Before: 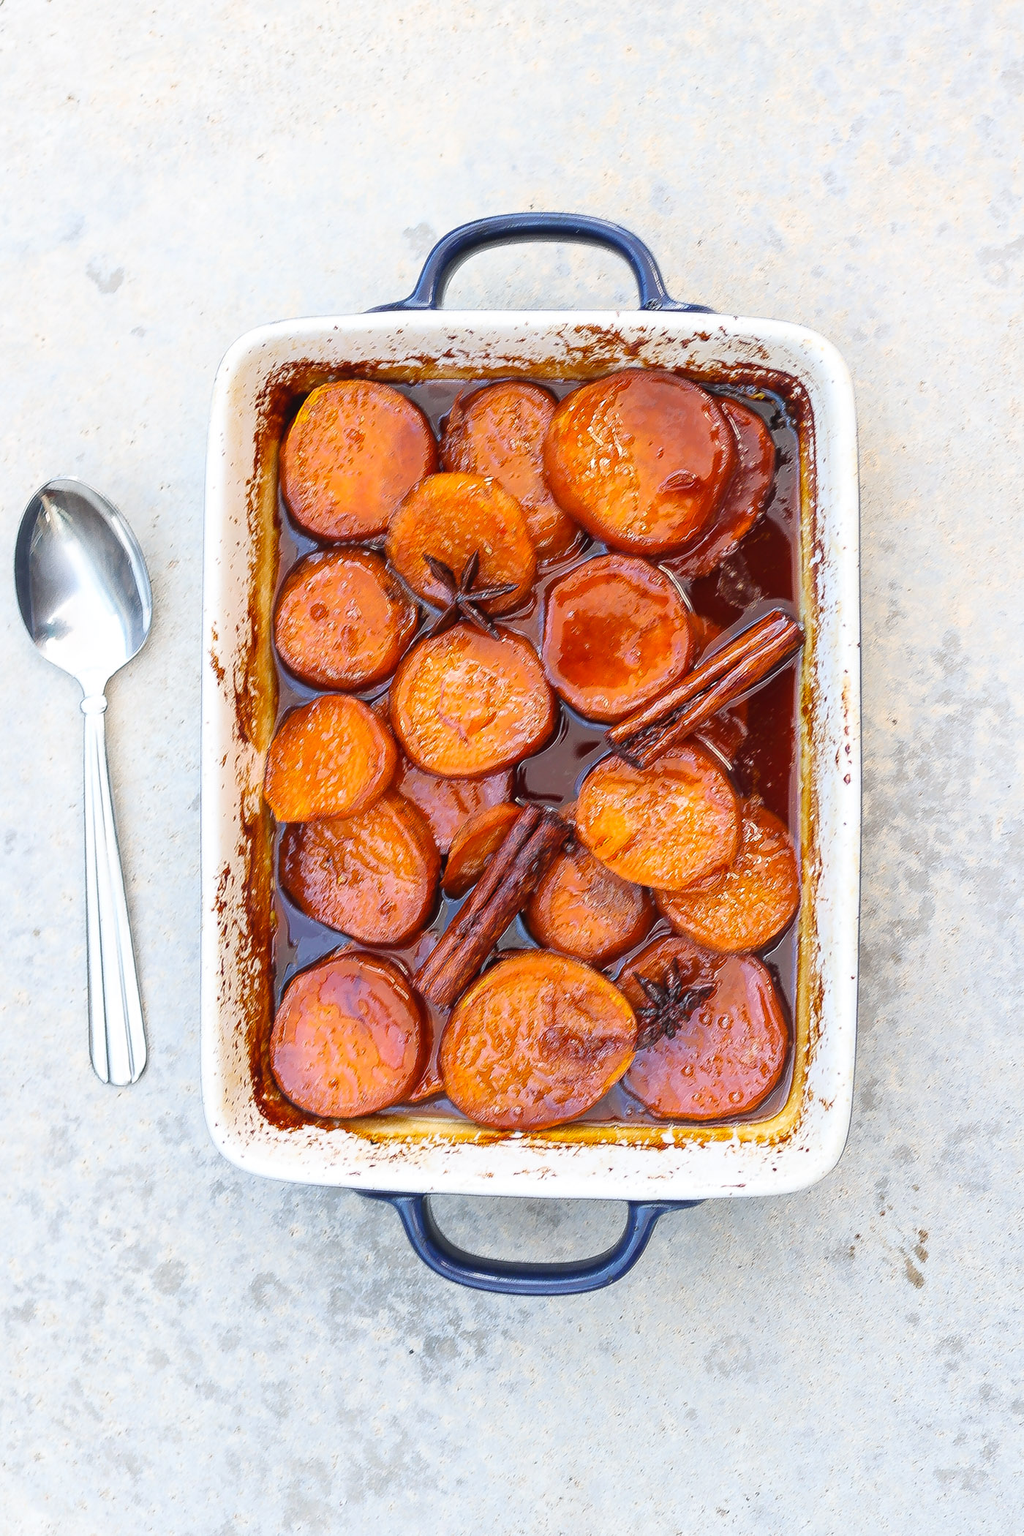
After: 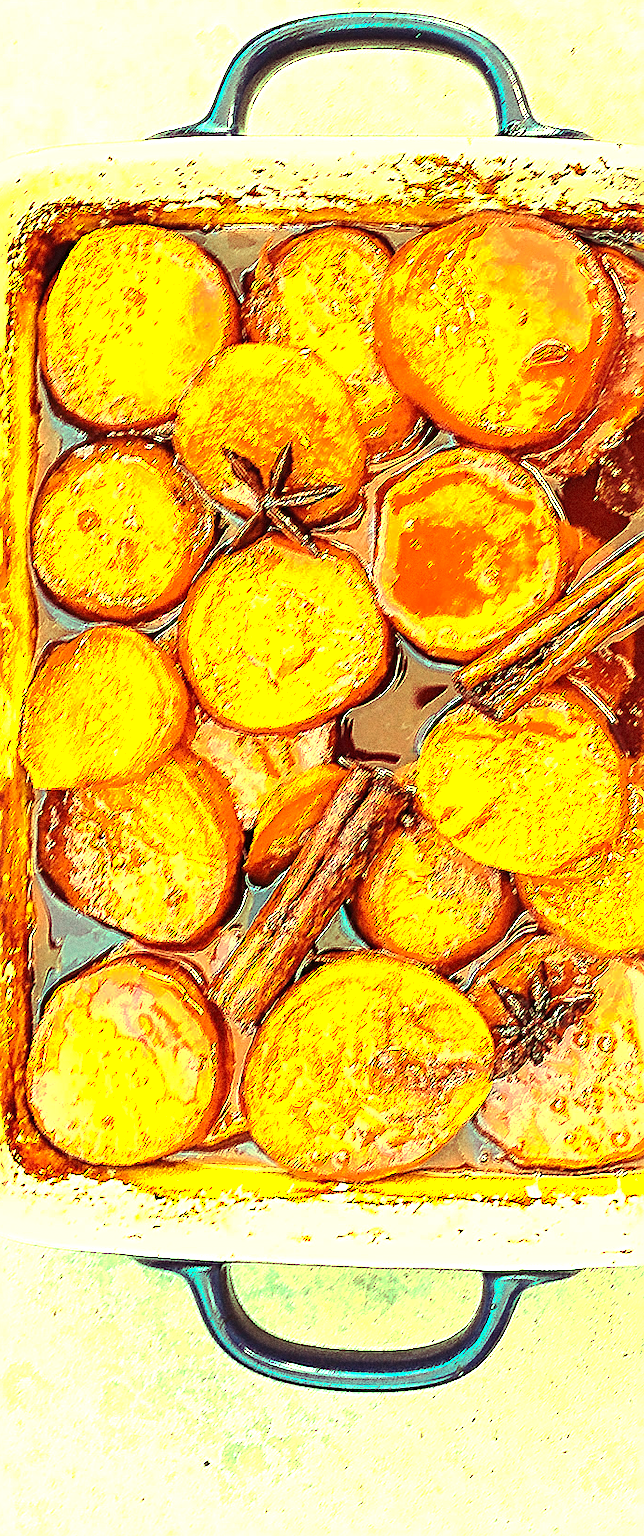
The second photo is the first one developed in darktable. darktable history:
crop and rotate: angle 0.02°, left 24.353%, top 13.219%, right 26.156%, bottom 8.224%
grain: coarseness 0.09 ISO, strength 40%
tone curve: curves: ch0 [(0, 0) (0.003, 0.027) (0.011, 0.03) (0.025, 0.04) (0.044, 0.063) (0.069, 0.093) (0.1, 0.125) (0.136, 0.153) (0.177, 0.191) (0.224, 0.232) (0.277, 0.279) (0.335, 0.333) (0.399, 0.39) (0.468, 0.457) (0.543, 0.535) (0.623, 0.611) (0.709, 0.683) (0.801, 0.758) (0.898, 0.853) (1, 1)], preserve colors none
tone equalizer: -8 EV -0.75 EV, -7 EV -0.7 EV, -6 EV -0.6 EV, -5 EV -0.4 EV, -3 EV 0.4 EV, -2 EV 0.6 EV, -1 EV 0.7 EV, +0 EV 0.75 EV, edges refinement/feathering 500, mask exposure compensation -1.57 EV, preserve details no
exposure: black level correction 0, exposure 0.5 EV, compensate exposure bias true, compensate highlight preservation false
color balance rgb: shadows lift › luminance 0.49%, shadows lift › chroma 6.83%, shadows lift › hue 300.29°, power › hue 208.98°, highlights gain › luminance 20.24%, highlights gain › chroma 13.17%, highlights gain › hue 173.85°, perceptual saturation grading › global saturation 18.05%
sharpen: radius 2.817, amount 0.715
white balance: red 1.467, blue 0.684
